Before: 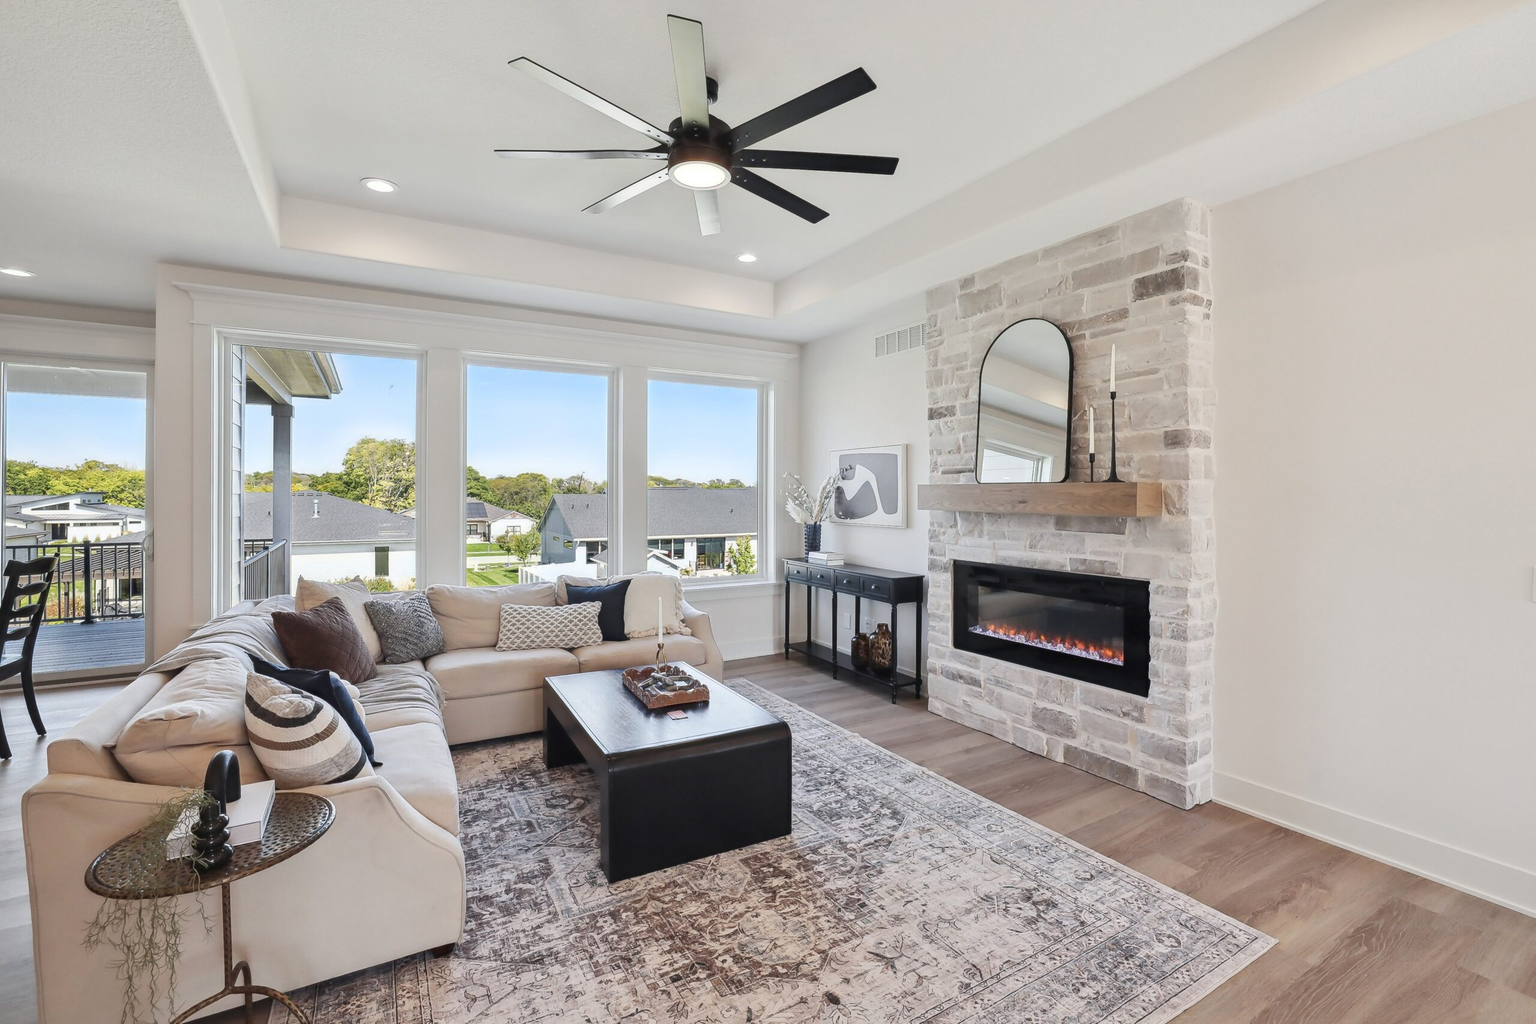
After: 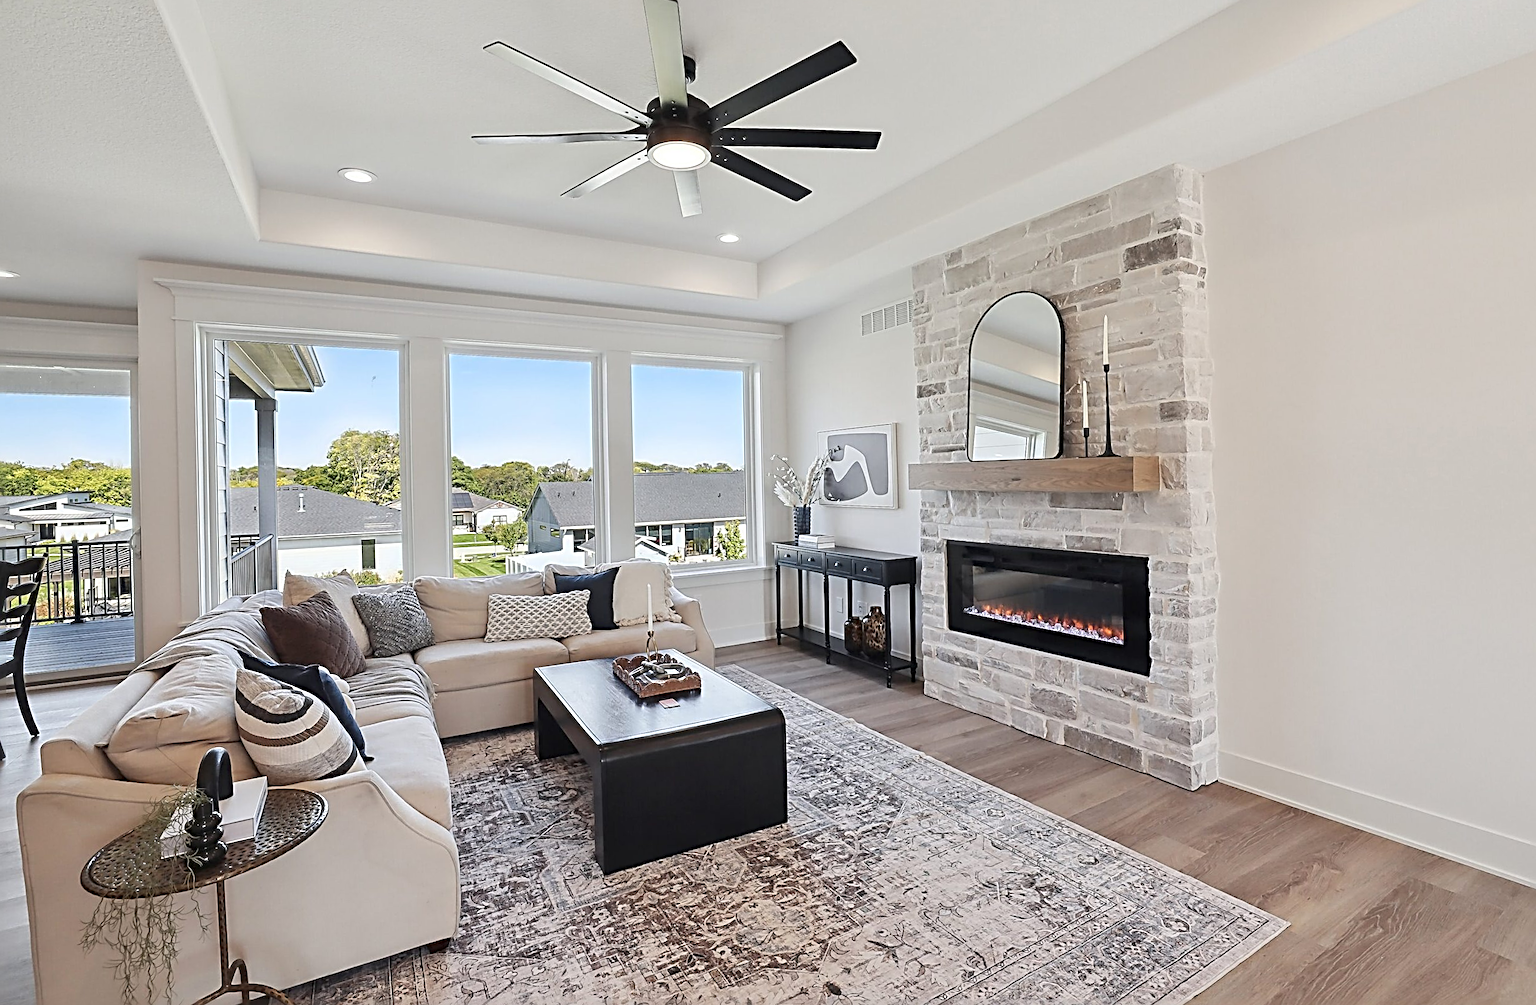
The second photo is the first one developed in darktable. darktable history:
sharpen: radius 3.69, amount 0.928
rotate and perspective: rotation -1.32°, lens shift (horizontal) -0.031, crop left 0.015, crop right 0.985, crop top 0.047, crop bottom 0.982
